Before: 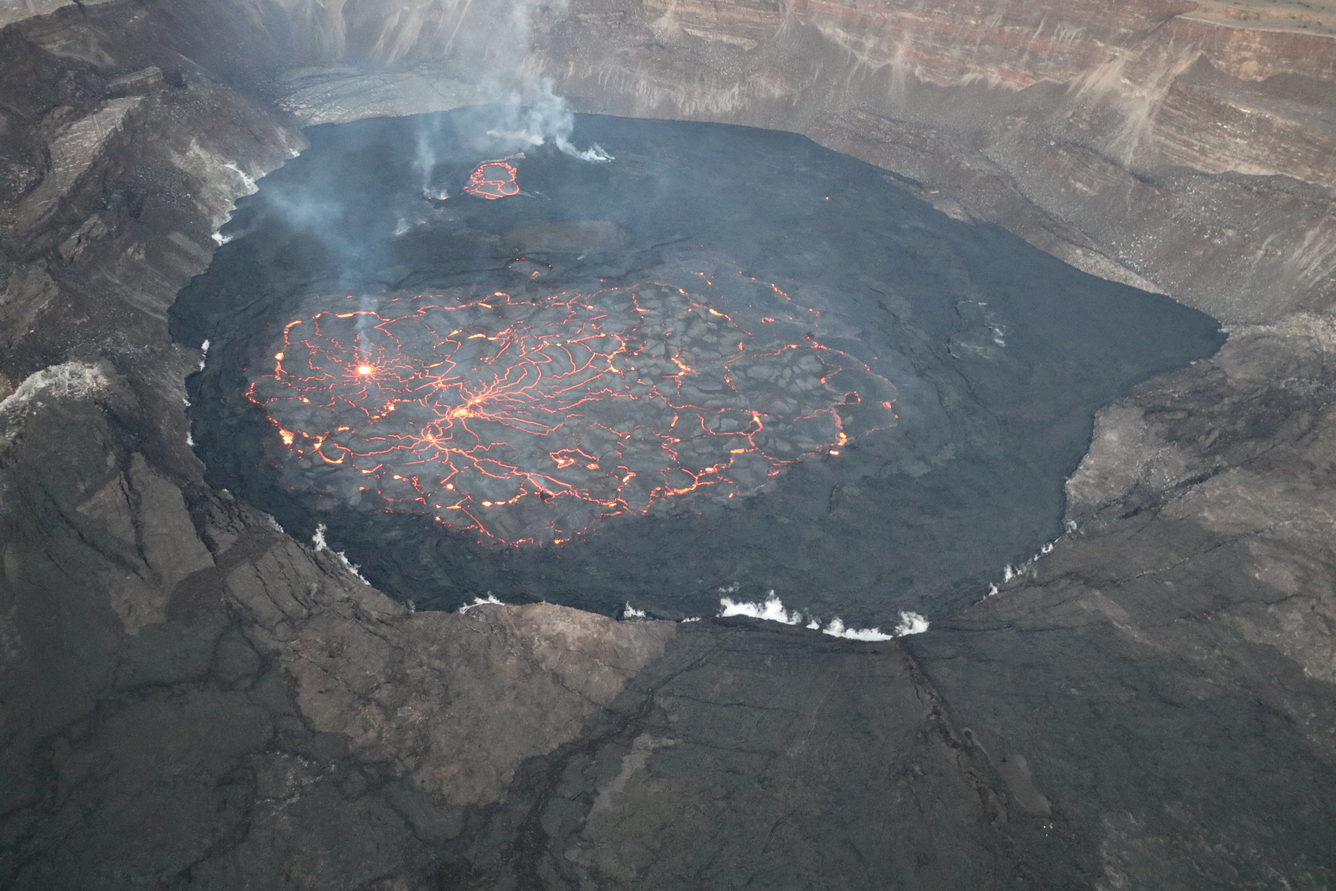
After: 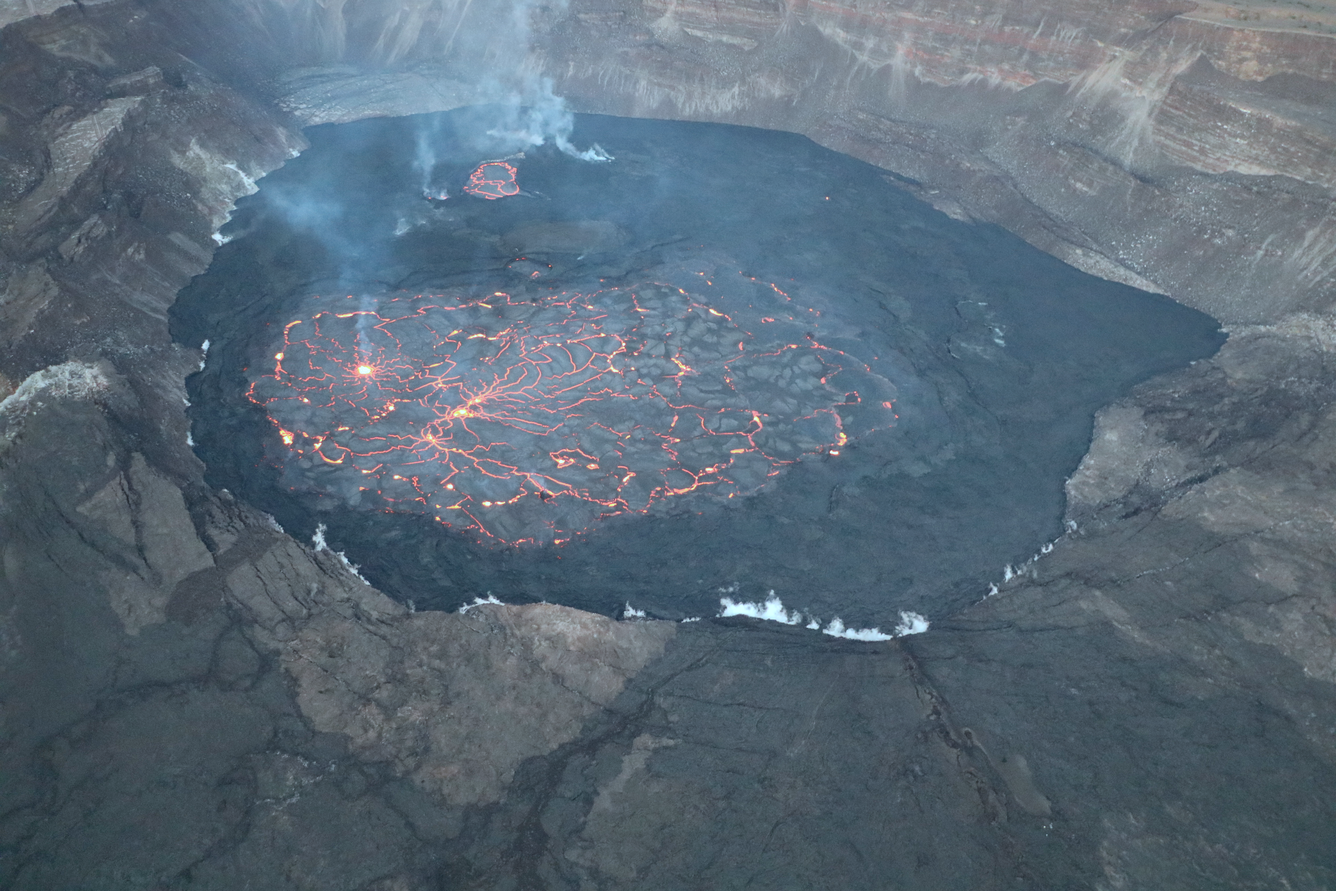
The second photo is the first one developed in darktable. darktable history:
shadows and highlights: on, module defaults
color calibration: gray › normalize channels true, illuminant F (fluorescent), F source F9 (Cool White Deluxe 4150 K) – high CRI, x 0.374, y 0.373, temperature 4160.98 K, gamut compression 0.023
